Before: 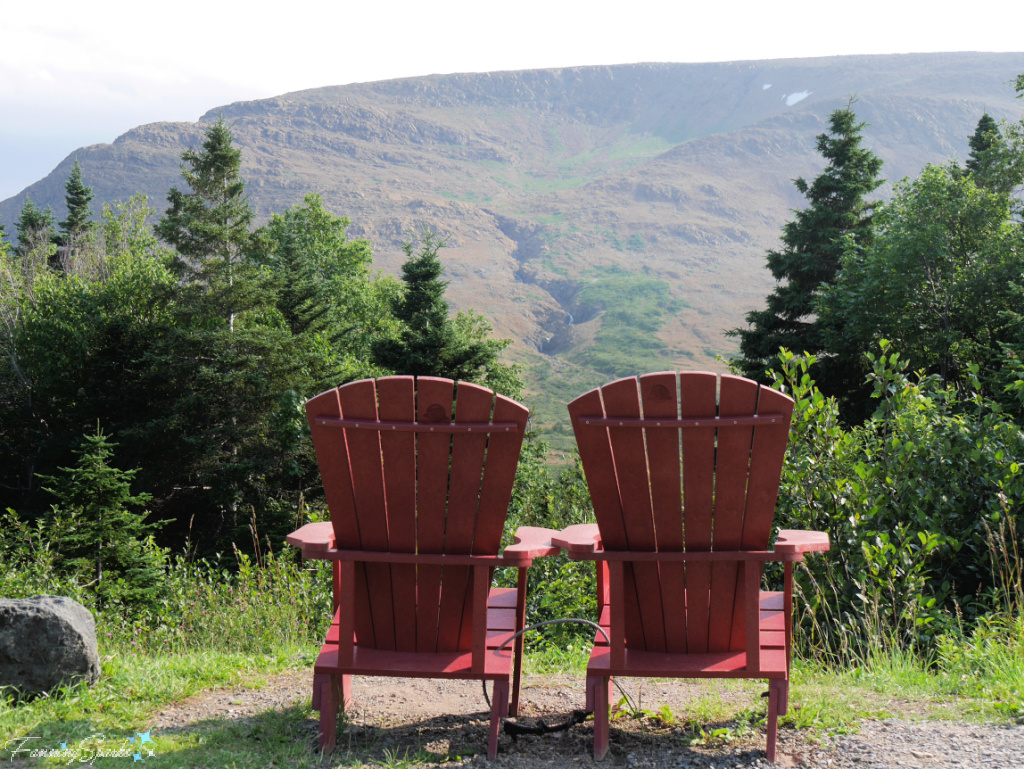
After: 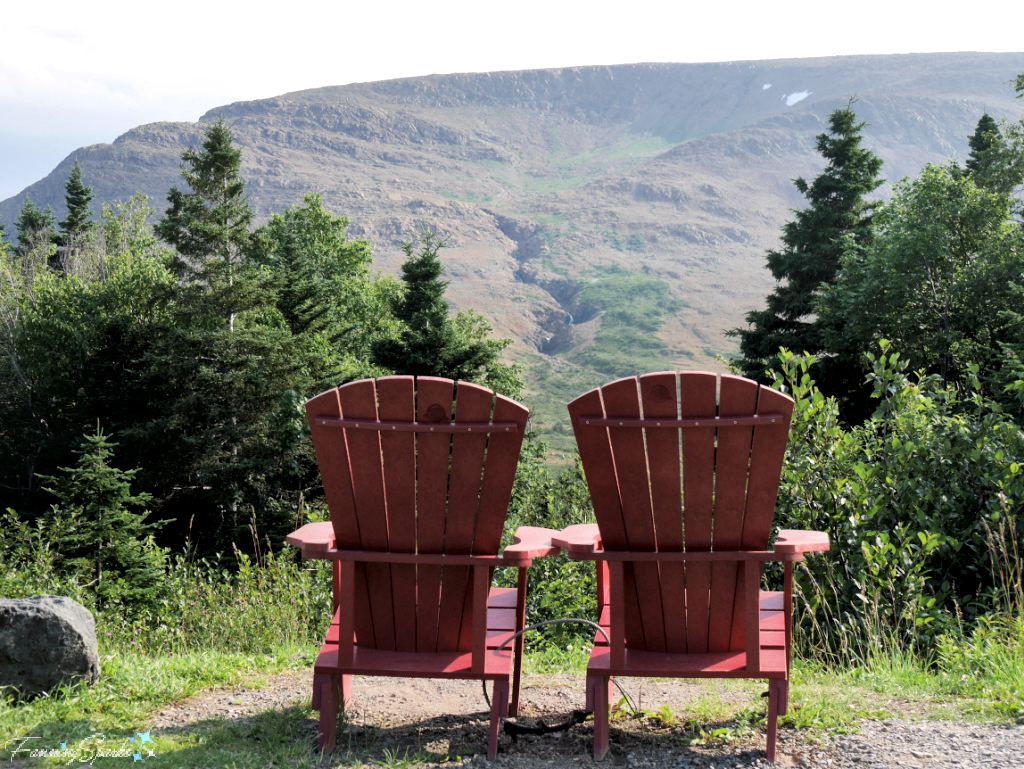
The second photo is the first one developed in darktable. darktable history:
color zones: curves: ch0 [(0.25, 0.5) (0.428, 0.473) (0.75, 0.5)]; ch1 [(0.243, 0.479) (0.398, 0.452) (0.75, 0.5)]
local contrast: mode bilateral grid, contrast 25, coarseness 46, detail 151%, midtone range 0.2
